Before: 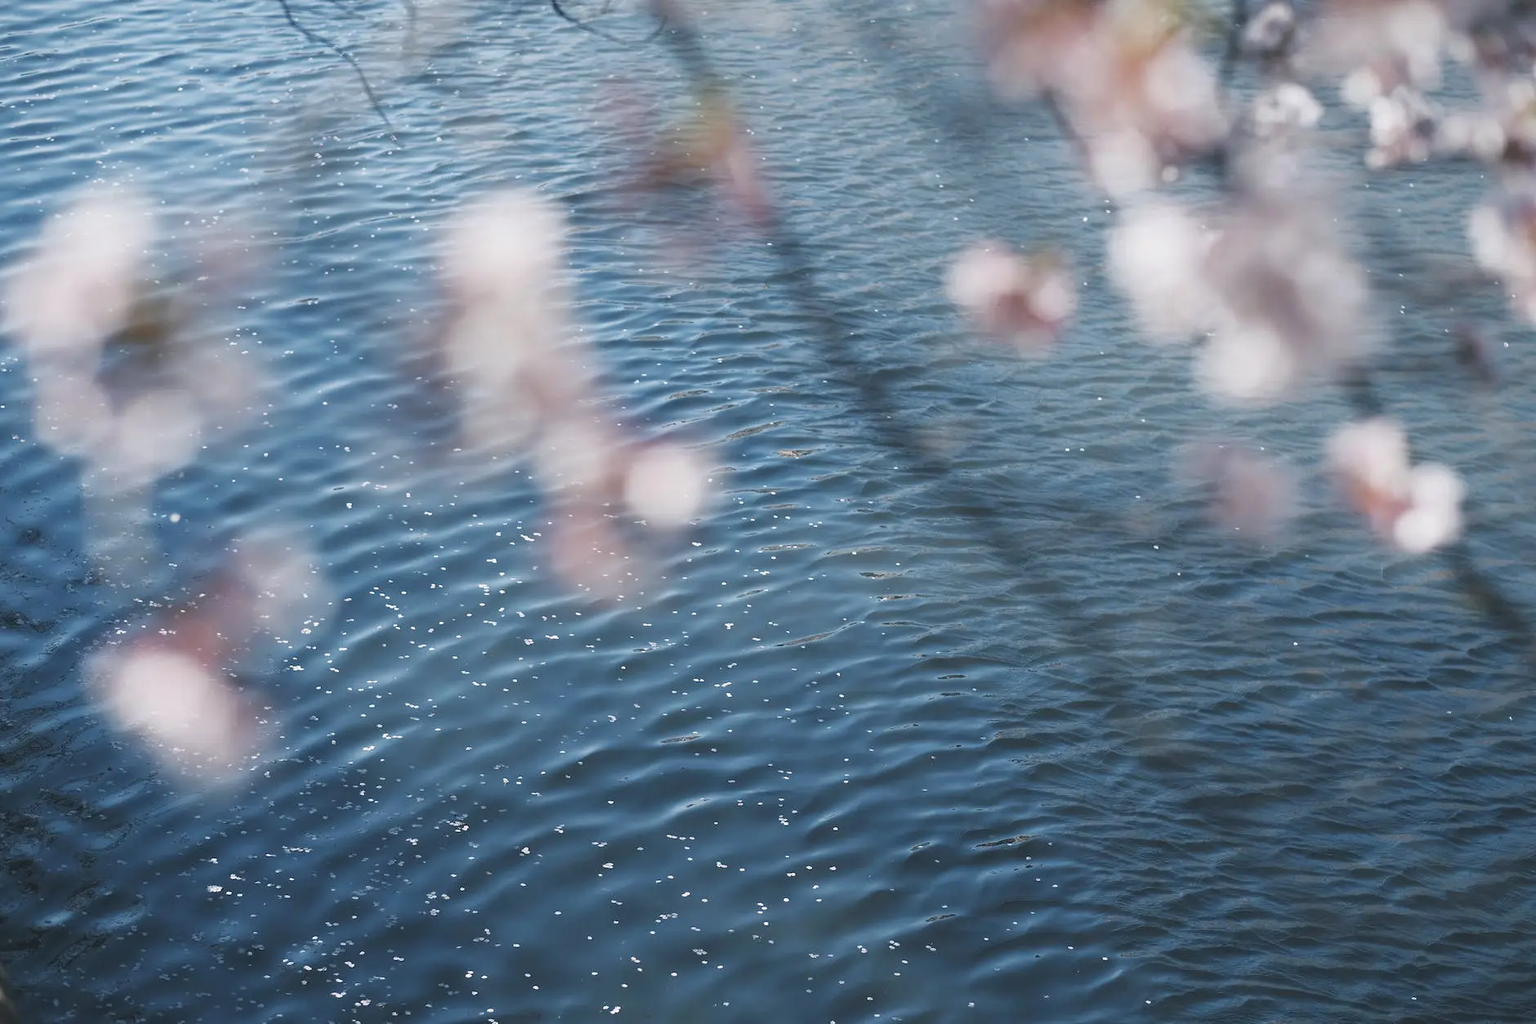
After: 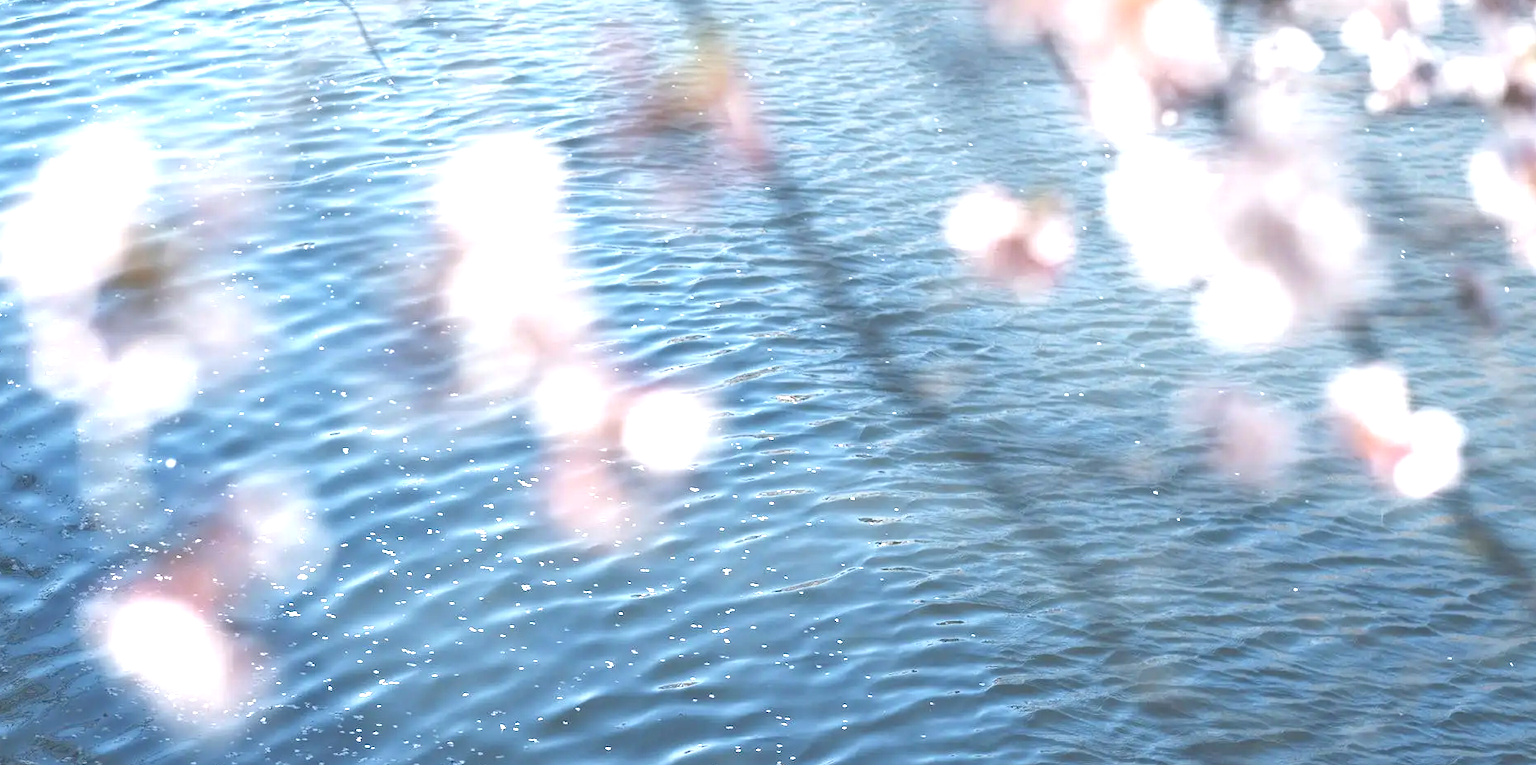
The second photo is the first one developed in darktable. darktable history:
tone equalizer: -7 EV 0.144 EV, -6 EV 0.561 EV, -5 EV 1.18 EV, -4 EV 1.3 EV, -3 EV 1.12 EV, -2 EV 0.6 EV, -1 EV 0.159 EV
crop: left 0.361%, top 5.524%, bottom 19.871%
exposure: black level correction 0, exposure 1.2 EV, compensate exposure bias true, compensate highlight preservation false
